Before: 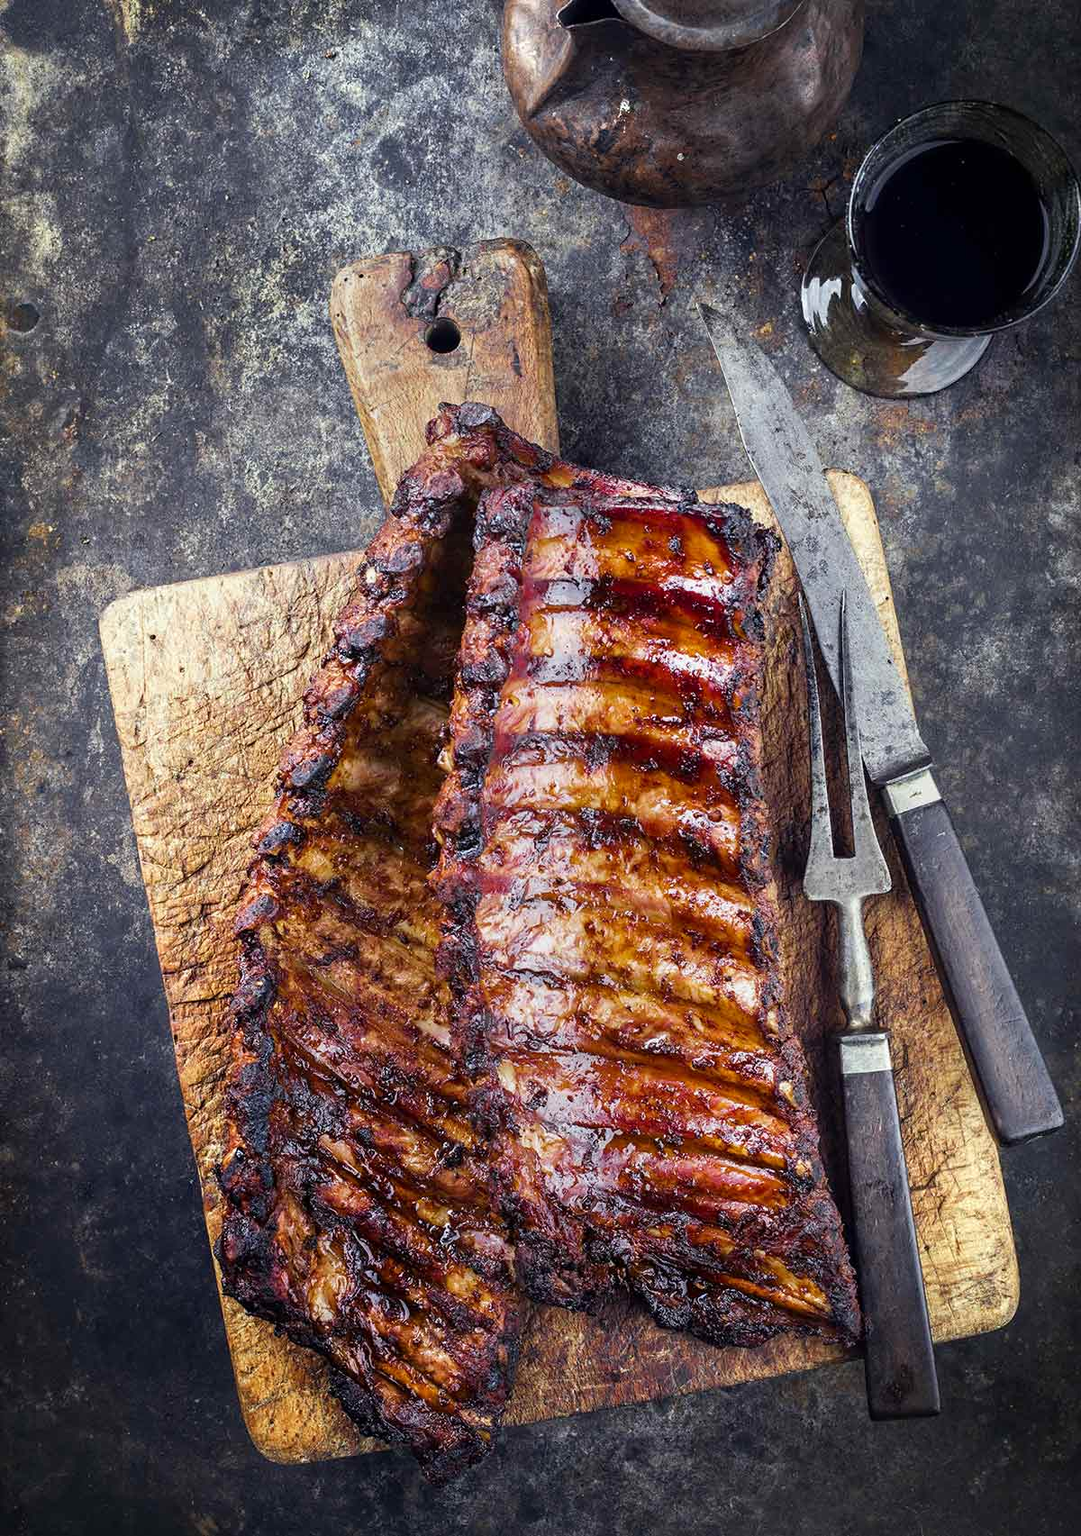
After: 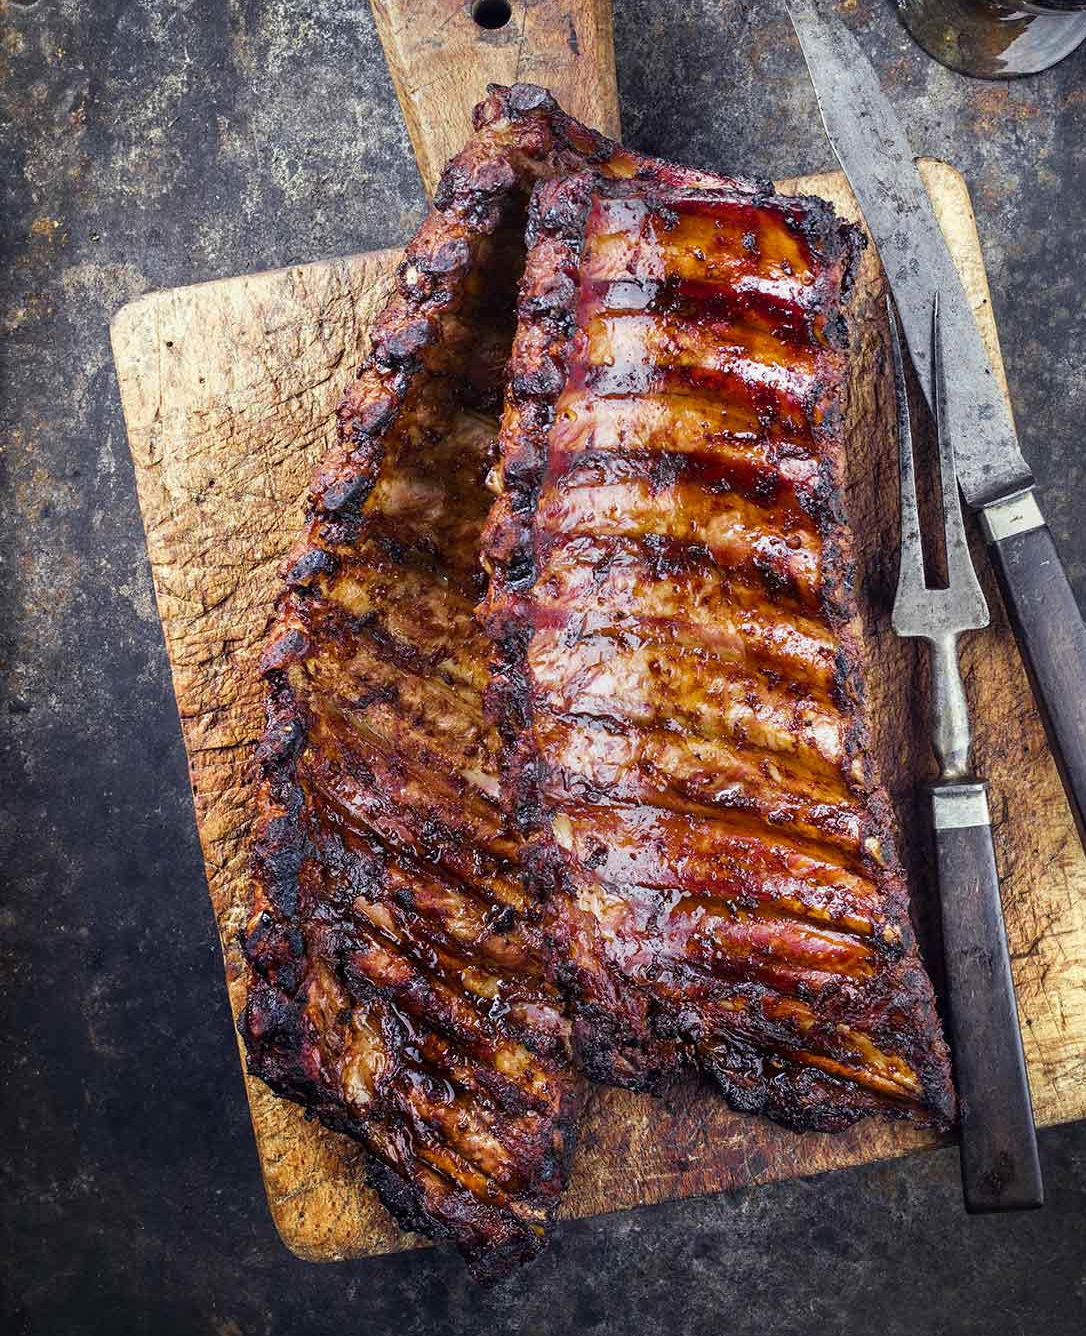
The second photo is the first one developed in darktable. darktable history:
crop: top 21.342%, right 9.421%, bottom 0.273%
